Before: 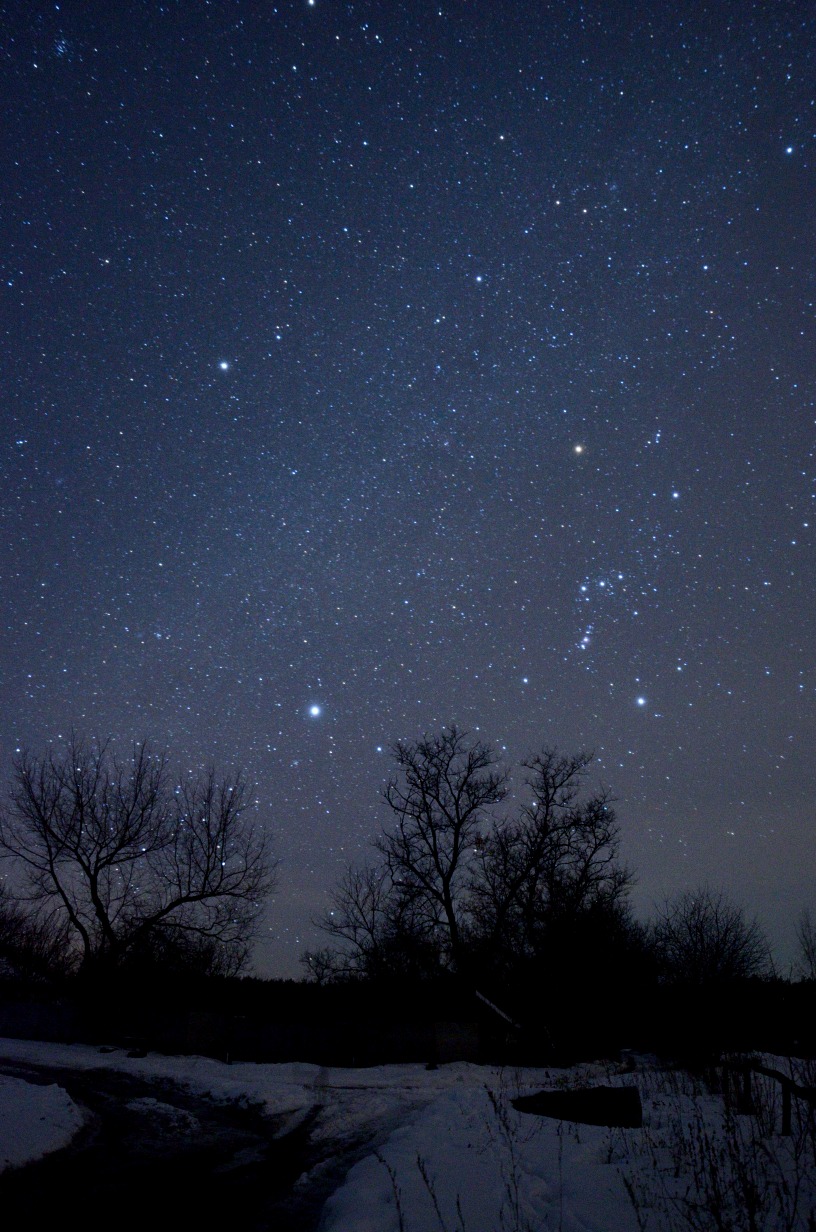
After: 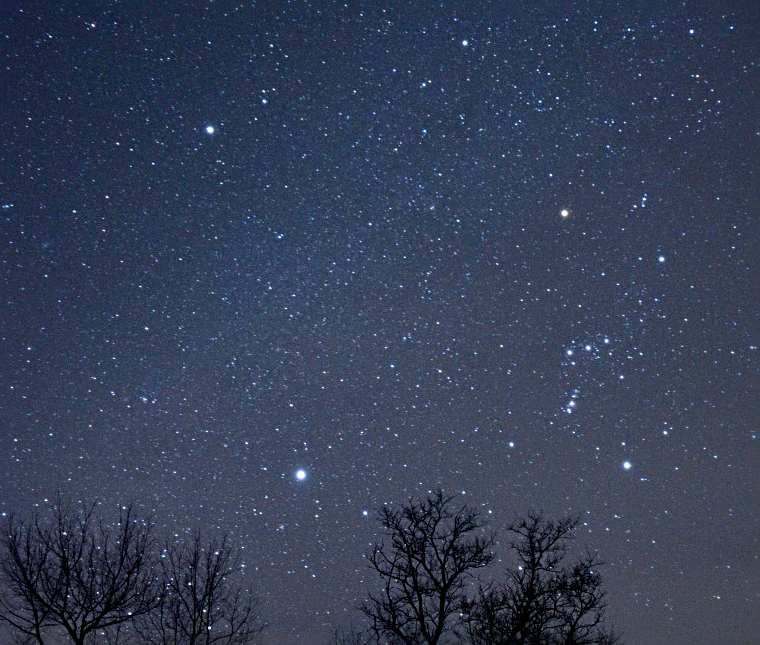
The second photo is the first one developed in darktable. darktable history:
sharpen: radius 4
crop: left 1.744%, top 19.225%, right 5.069%, bottom 28.357%
